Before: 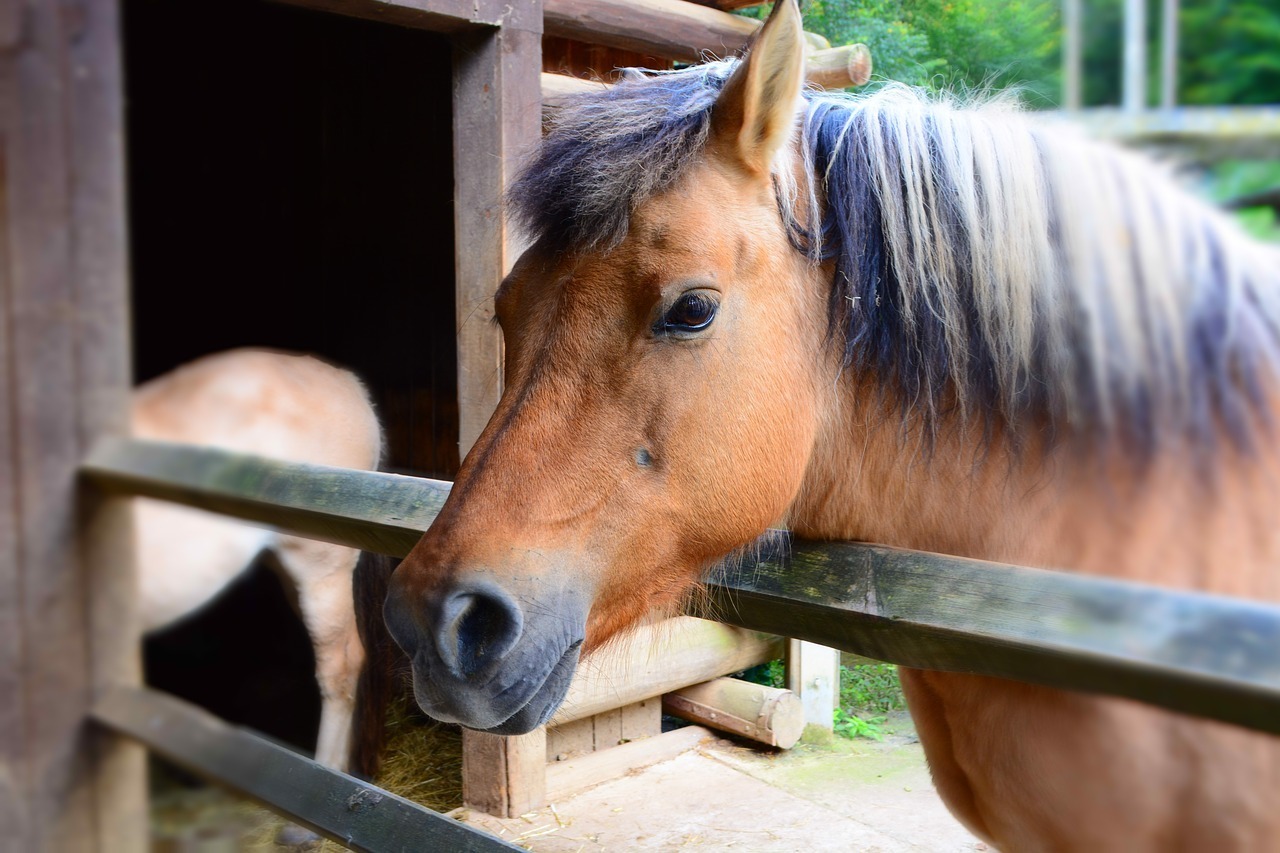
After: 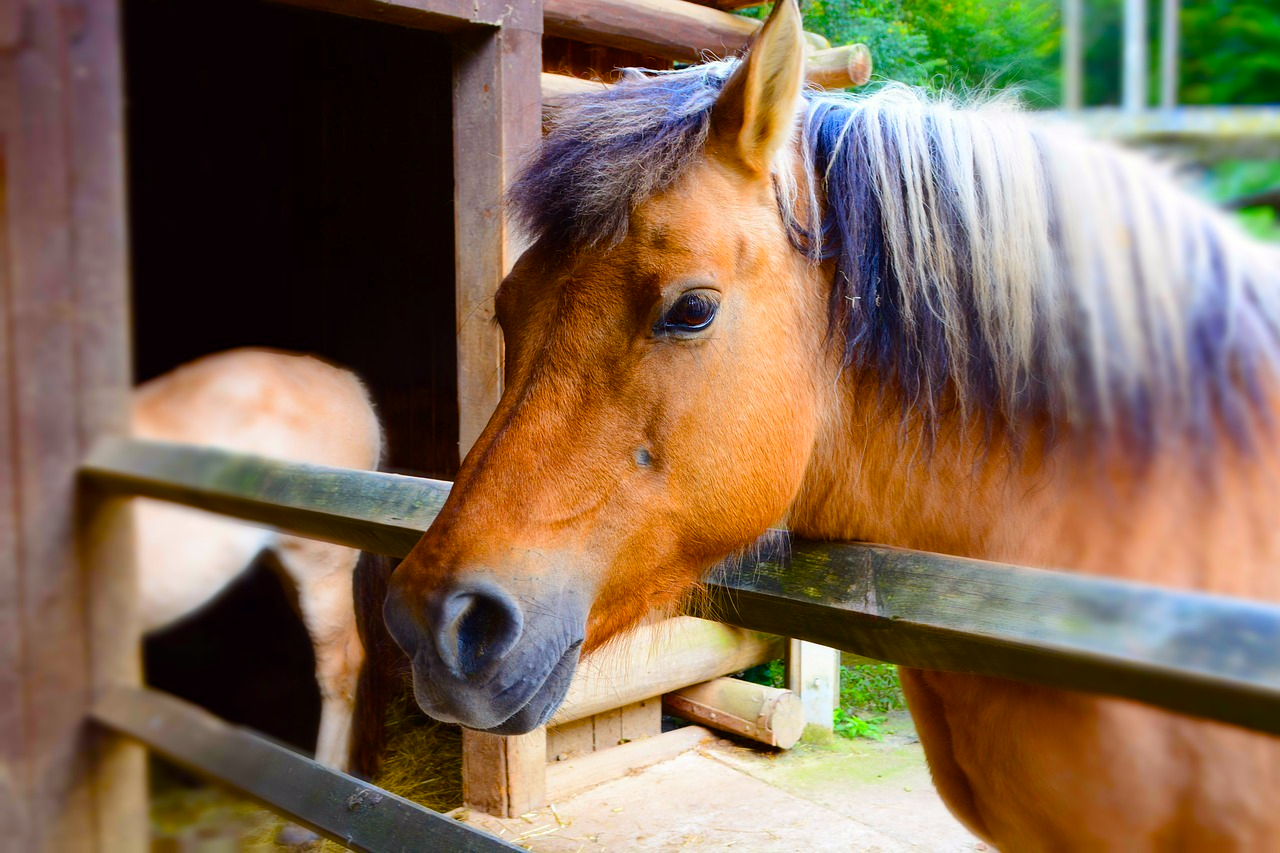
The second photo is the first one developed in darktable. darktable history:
color balance rgb: shadows lift › chroma 1.022%, shadows lift › hue 31.18°, power › chroma 0.683%, power › hue 60°, linear chroma grading › shadows -8.333%, linear chroma grading › global chroma 9.855%, perceptual saturation grading › global saturation 45.49%, perceptual saturation grading › highlights -25.058%, perceptual saturation grading › shadows 49.302%
